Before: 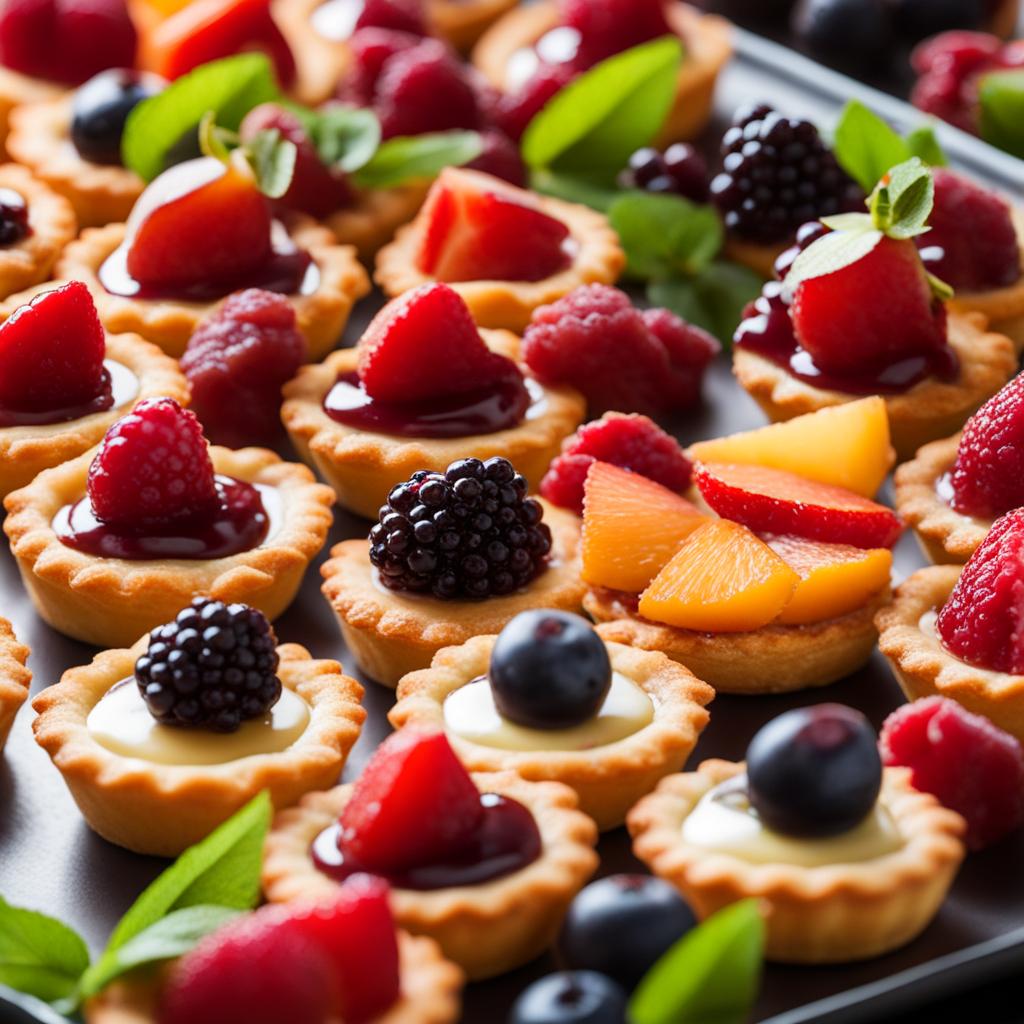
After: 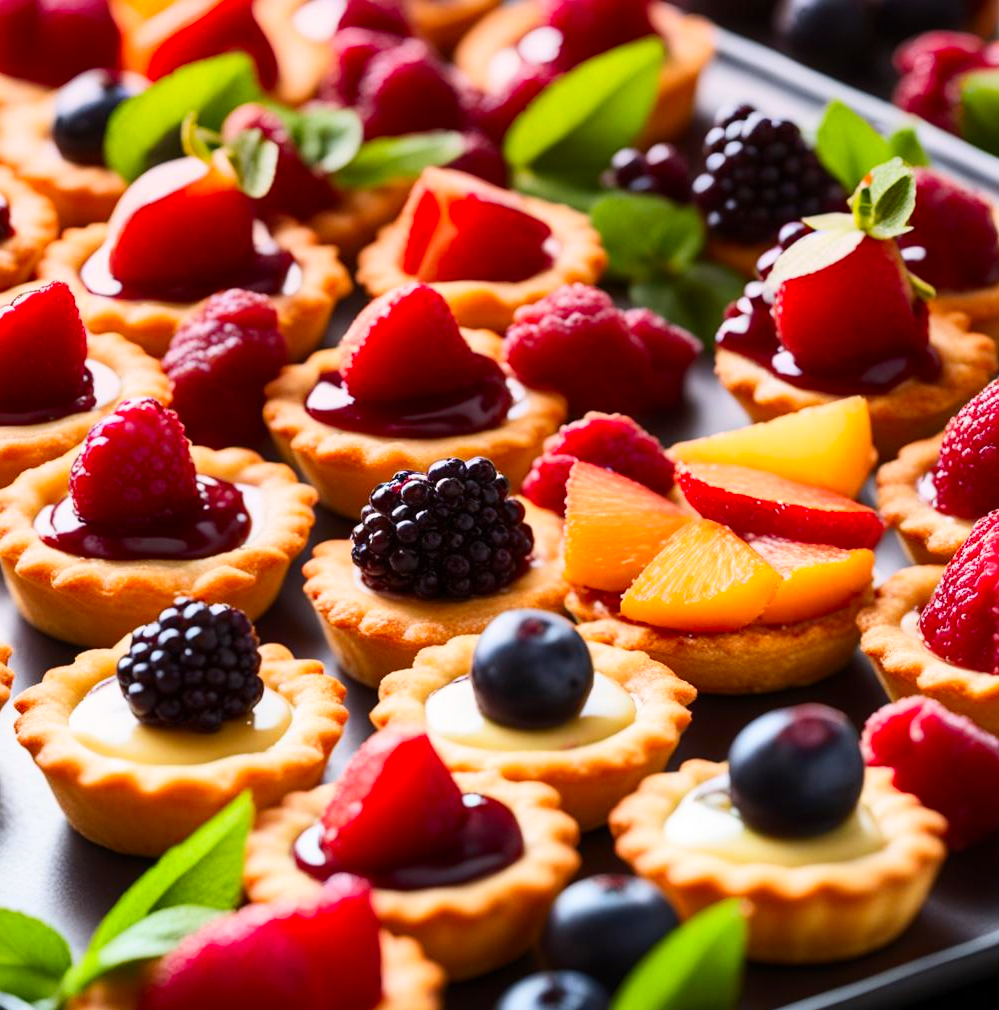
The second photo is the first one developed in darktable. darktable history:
contrast brightness saturation: contrast 0.23, brightness 0.1, saturation 0.29
crop and rotate: left 1.774%, right 0.633%, bottom 1.28%
graduated density: density 0.38 EV, hardness 21%, rotation -6.11°, saturation 32%
